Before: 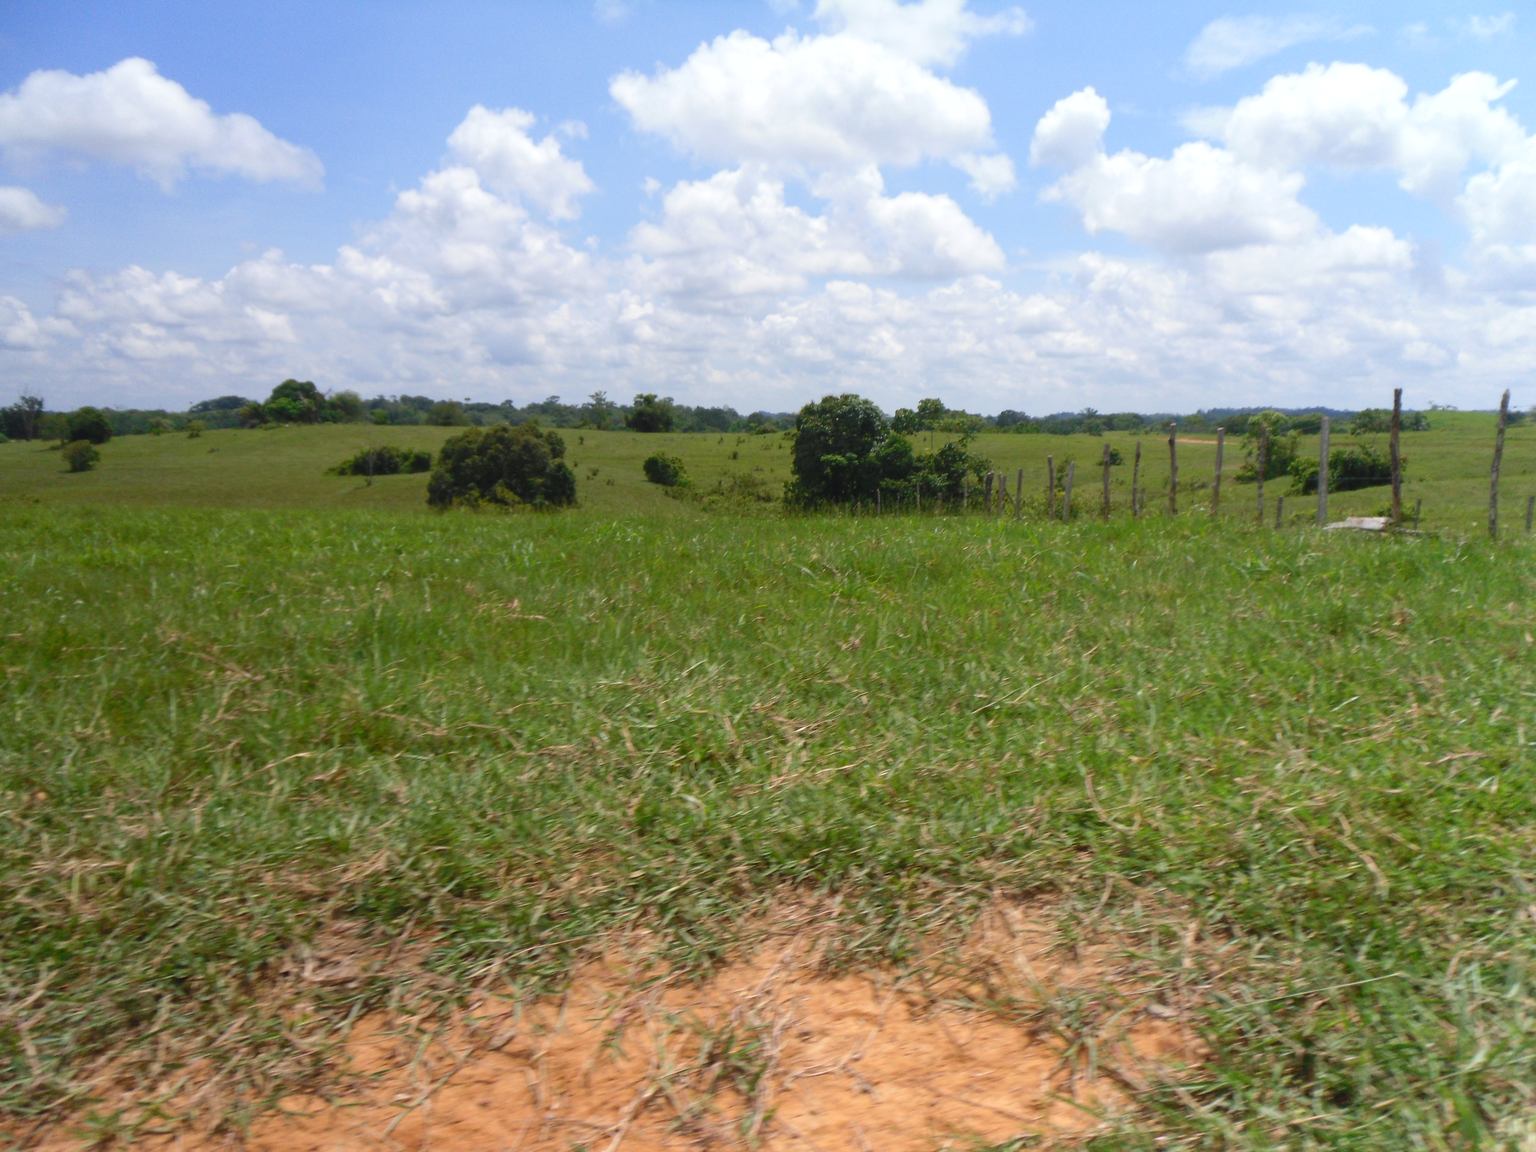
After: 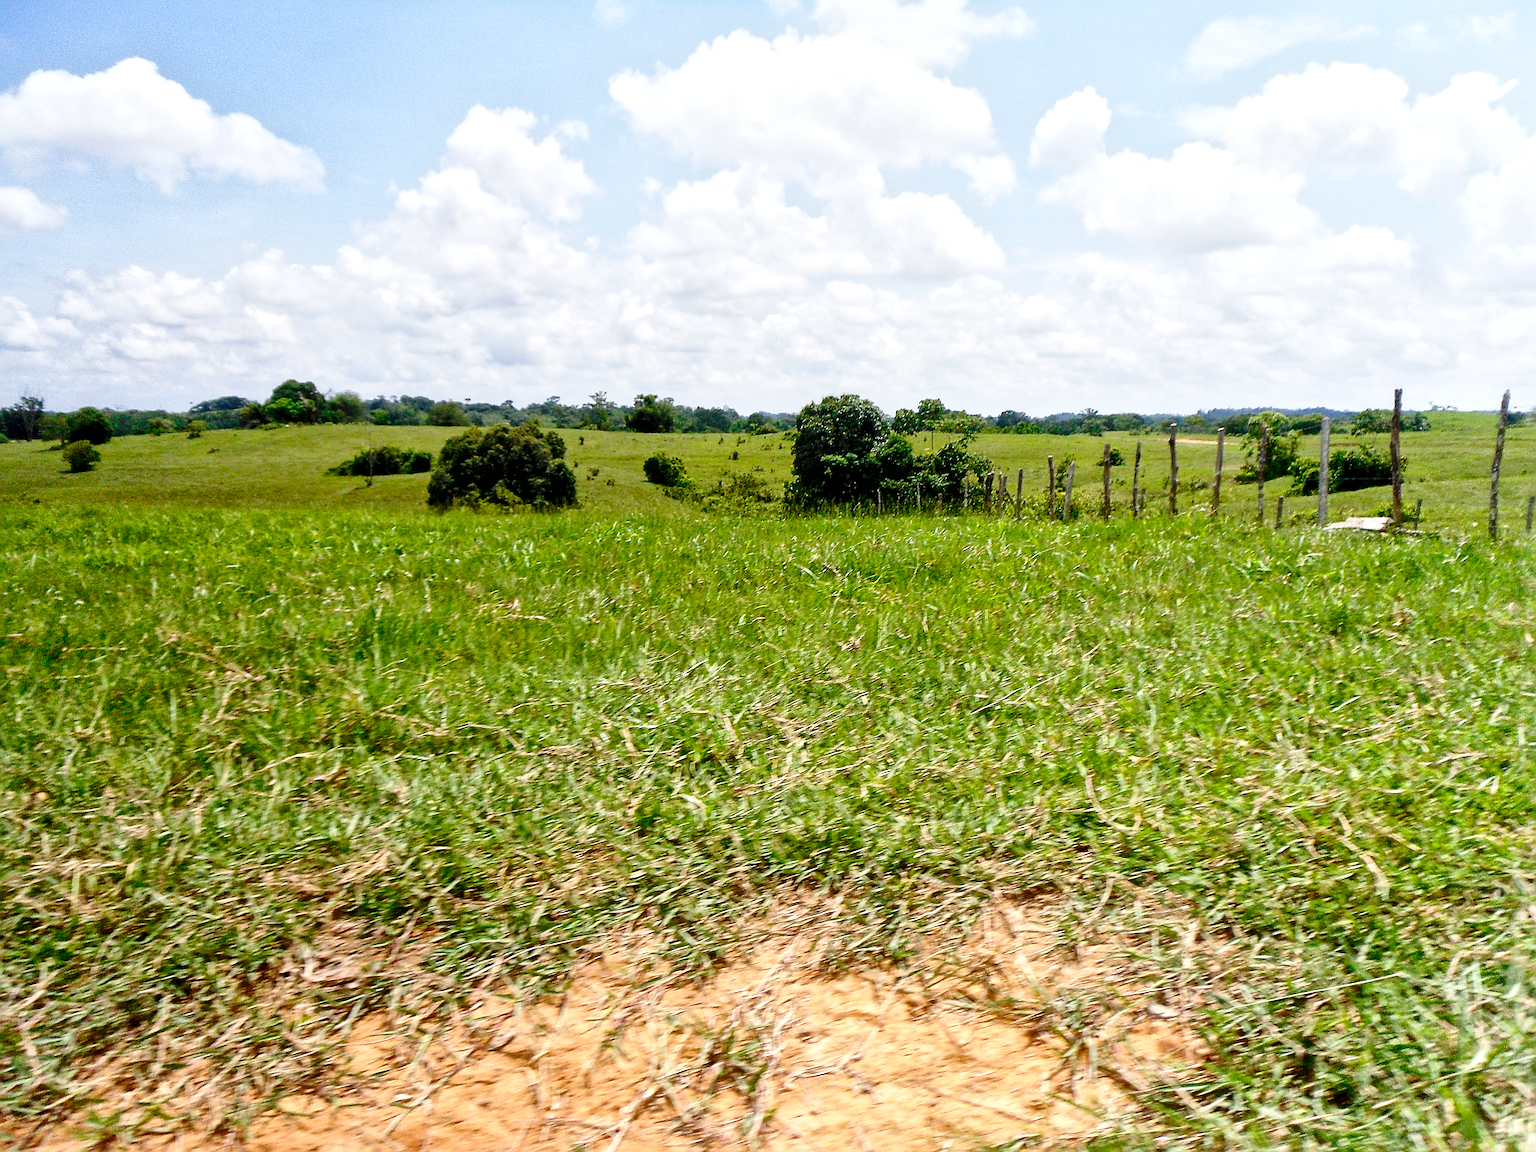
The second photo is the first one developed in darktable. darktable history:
base curve: curves: ch0 [(0, 0) (0.028, 0.03) (0.121, 0.232) (0.46, 0.748) (0.859, 0.968) (1, 1)], preserve colors none
exposure: black level correction 0.01, exposure 0.014 EV, compensate highlight preservation false
local contrast: mode bilateral grid, contrast 20, coarseness 50, detail 179%, midtone range 0.2
sharpen: amount 2
